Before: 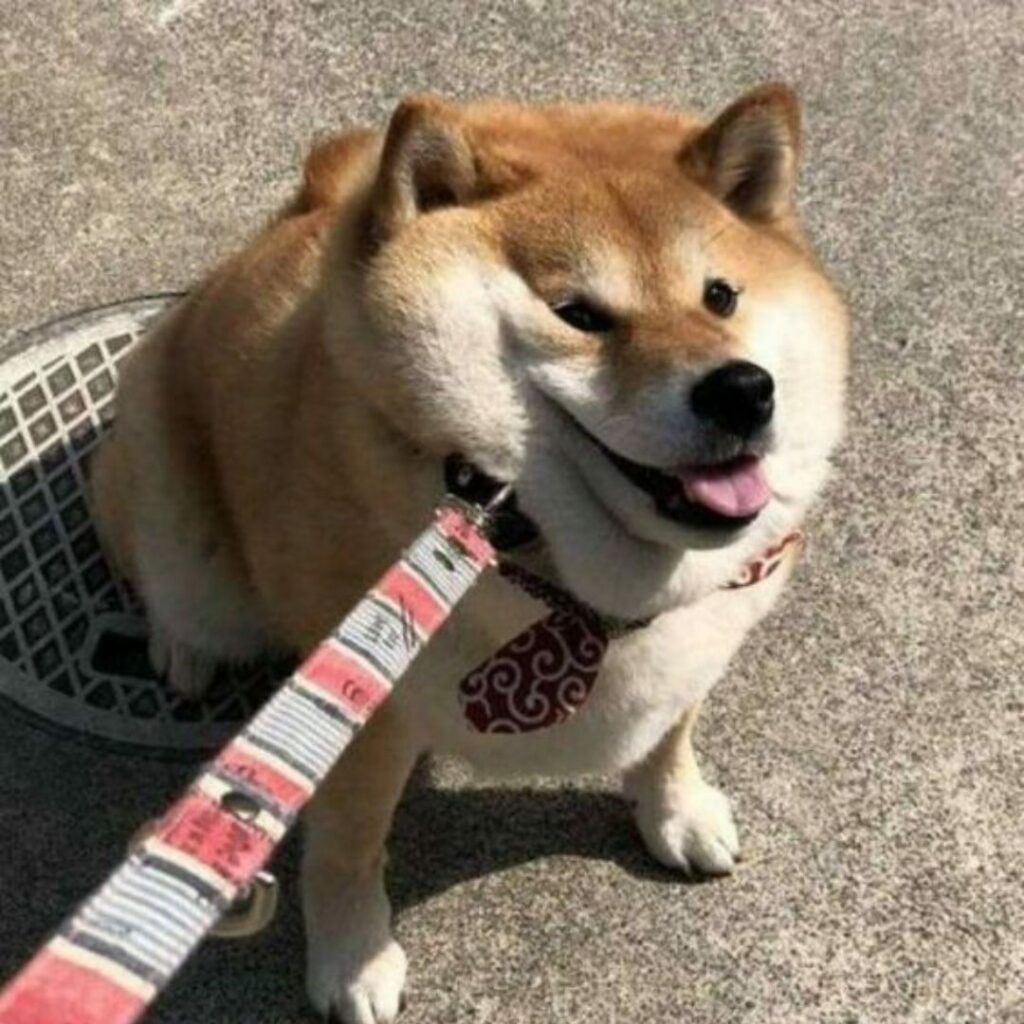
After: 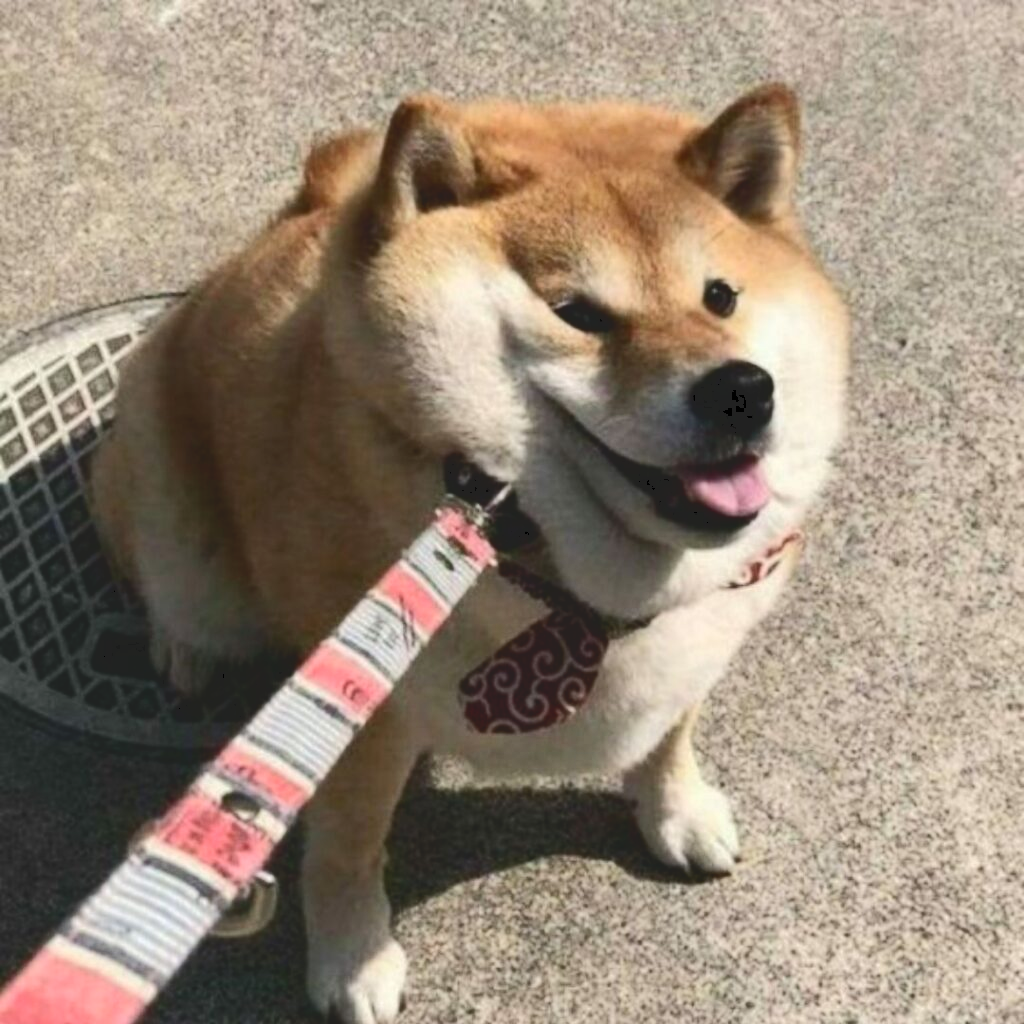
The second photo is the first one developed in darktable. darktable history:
tone curve: curves: ch0 [(0, 0) (0.003, 0.126) (0.011, 0.129) (0.025, 0.129) (0.044, 0.136) (0.069, 0.145) (0.1, 0.162) (0.136, 0.182) (0.177, 0.211) (0.224, 0.254) (0.277, 0.307) (0.335, 0.366) (0.399, 0.441) (0.468, 0.533) (0.543, 0.624) (0.623, 0.702) (0.709, 0.774) (0.801, 0.835) (0.898, 0.904) (1, 1)], color space Lab, independent channels, preserve colors none
